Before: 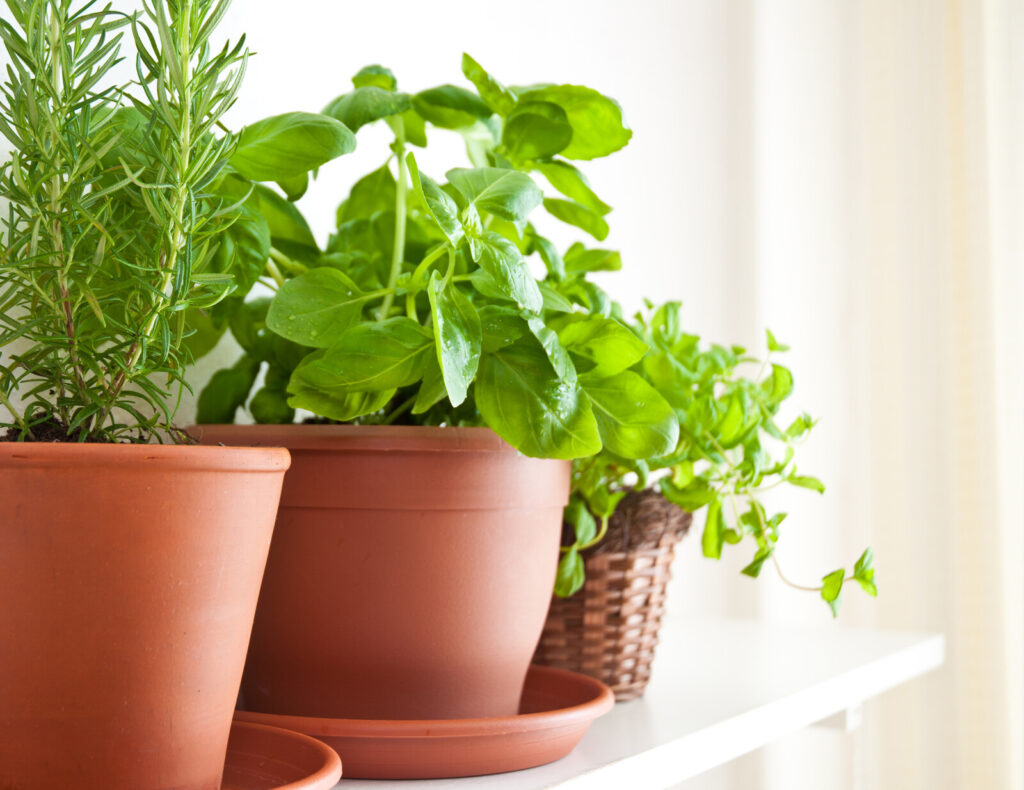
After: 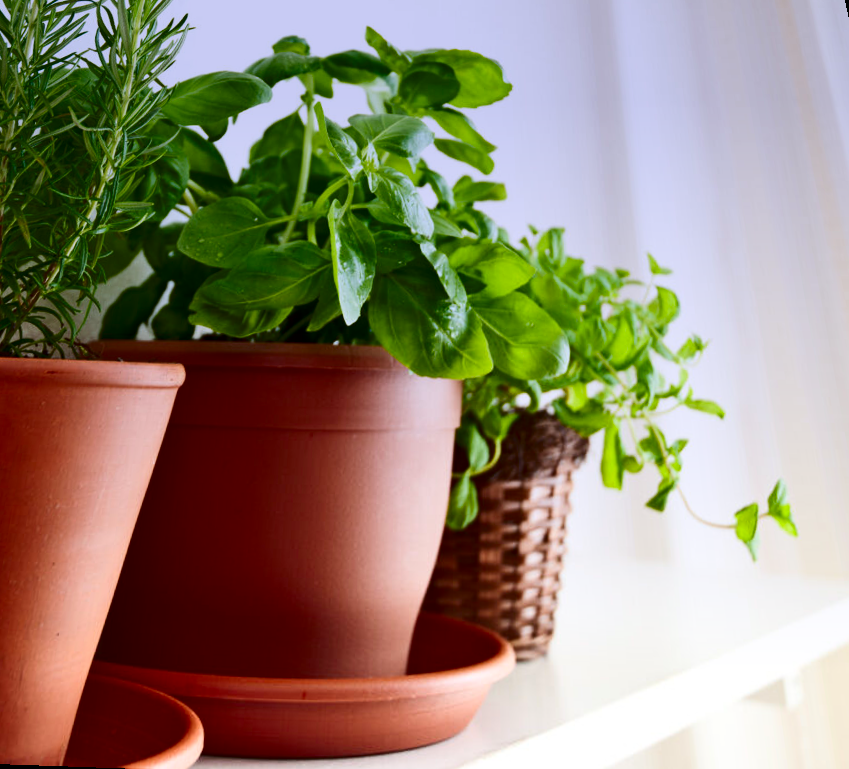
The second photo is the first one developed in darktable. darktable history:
graduated density: hue 238.83°, saturation 50%
contrast brightness saturation: contrast 0.24, brightness -0.24, saturation 0.14
rotate and perspective: rotation 0.72°, lens shift (vertical) -0.352, lens shift (horizontal) -0.051, crop left 0.152, crop right 0.859, crop top 0.019, crop bottom 0.964
